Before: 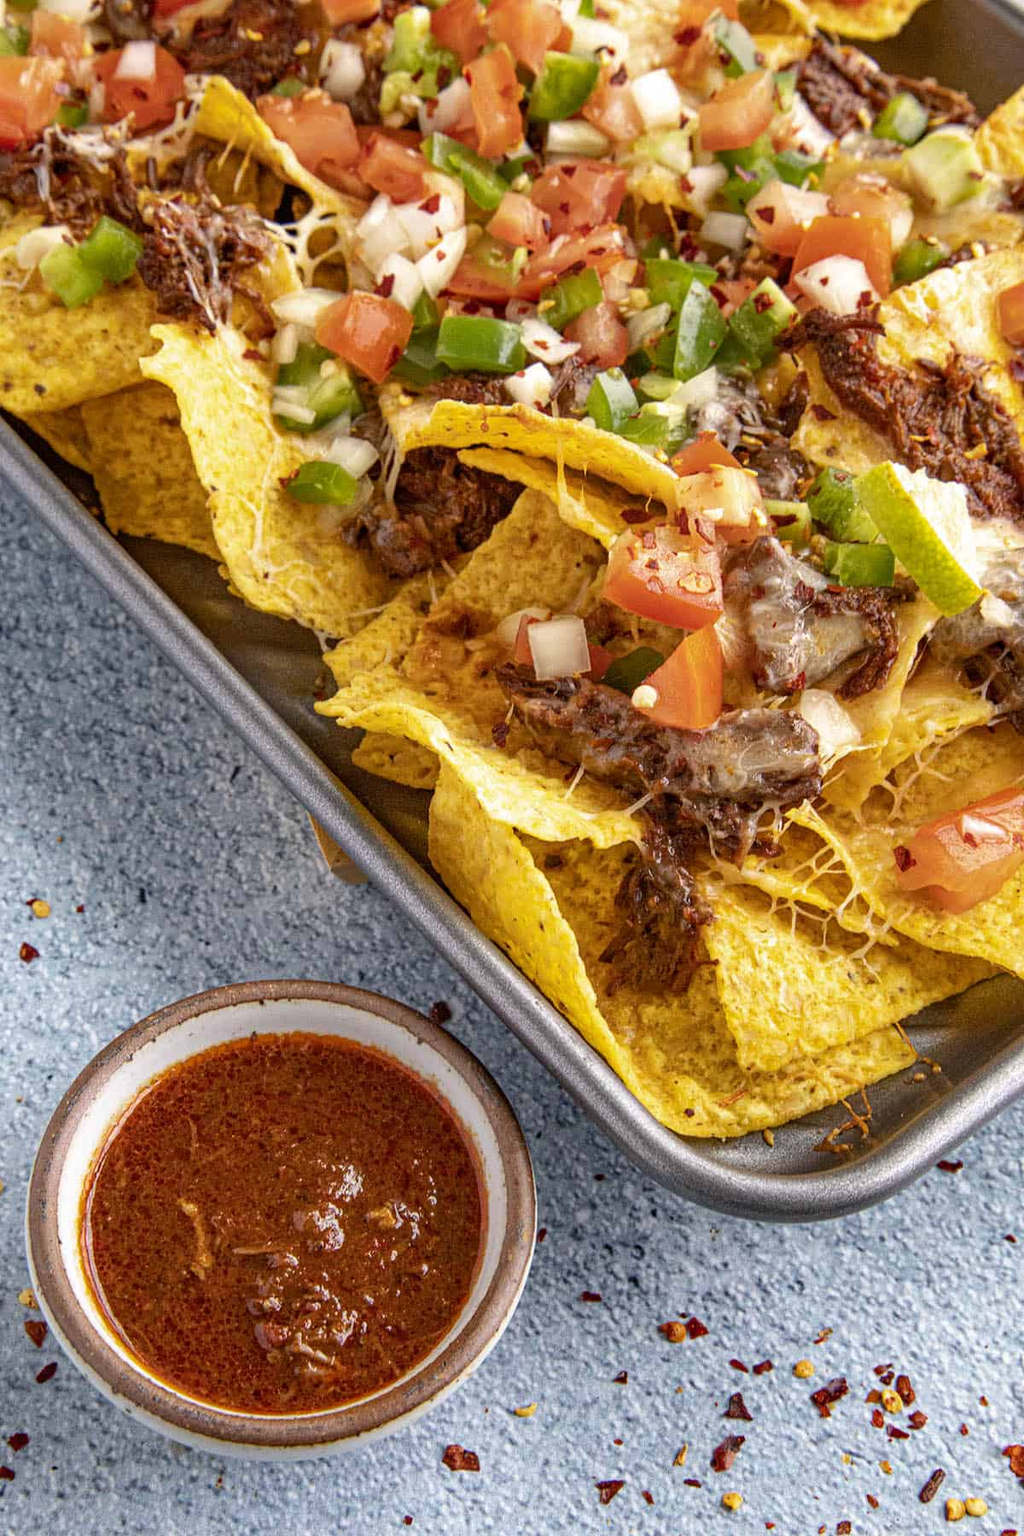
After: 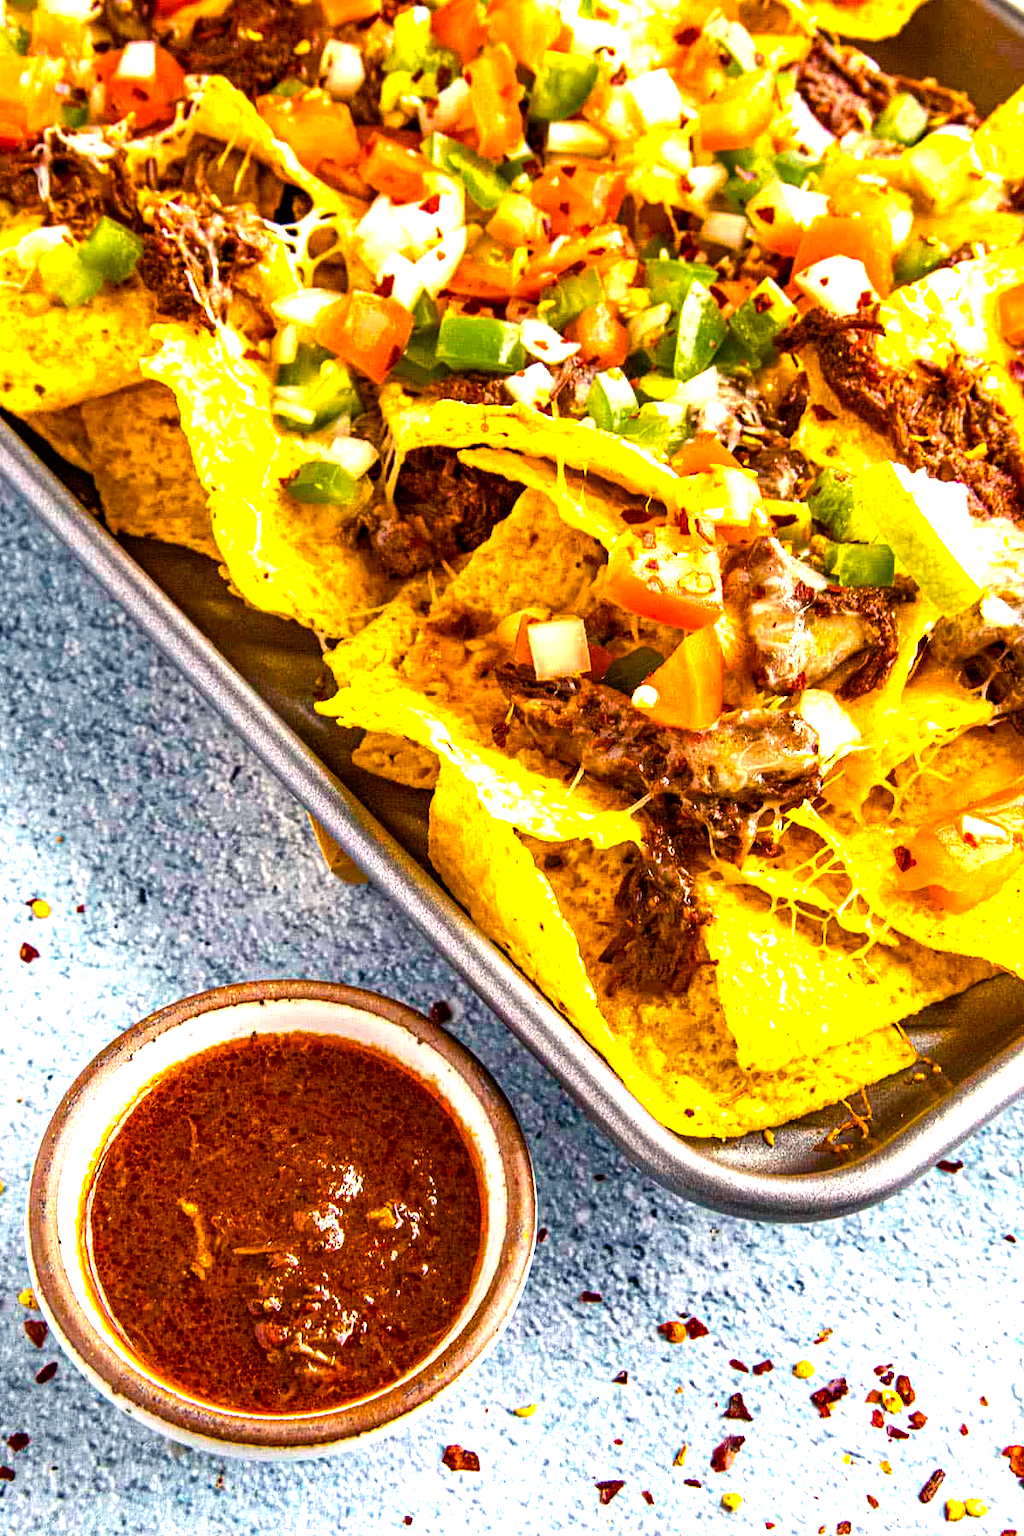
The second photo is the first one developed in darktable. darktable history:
color balance rgb: shadows lift › hue 87.32°, highlights gain › chroma 3.084%, highlights gain › hue 76.8°, perceptual saturation grading › global saturation 20%, perceptual saturation grading › highlights 2.429%, perceptual saturation grading › shadows 49.648%, perceptual brilliance grading › highlights 47.442%, perceptual brilliance grading › mid-tones 21.304%, perceptual brilliance grading › shadows -5.862%, global vibrance 20%
